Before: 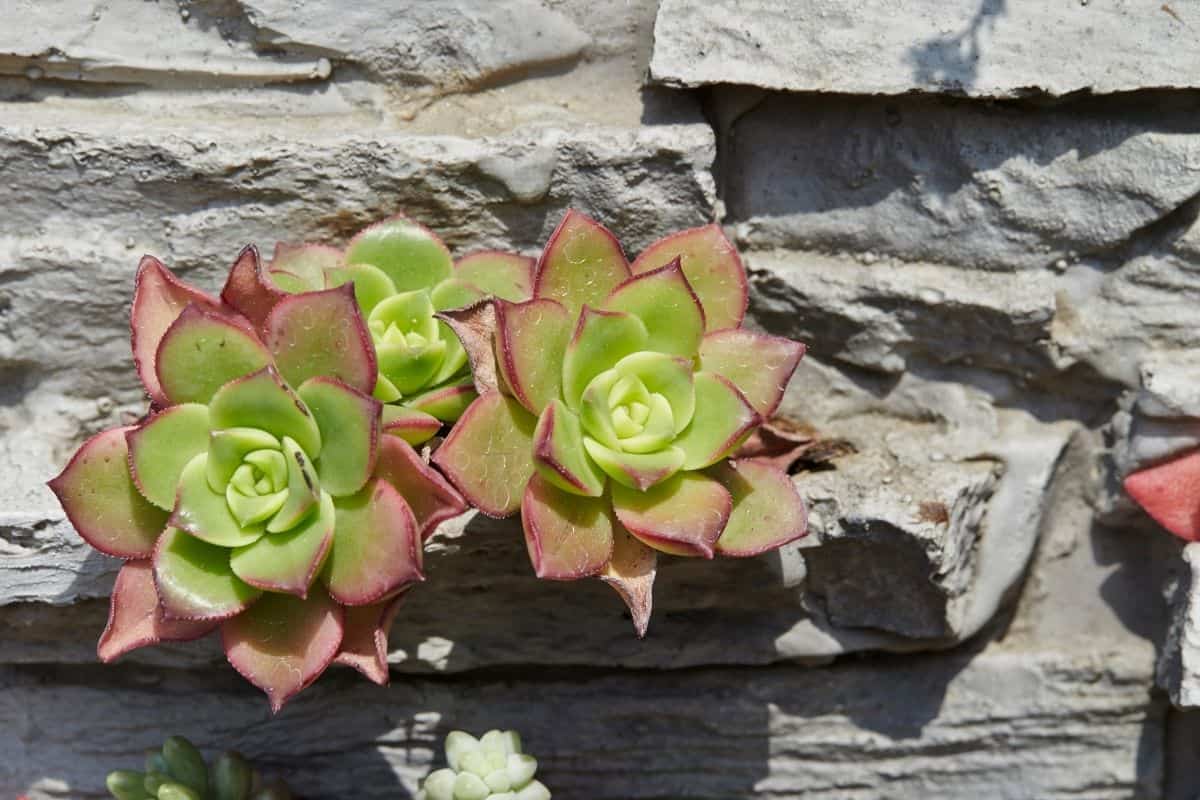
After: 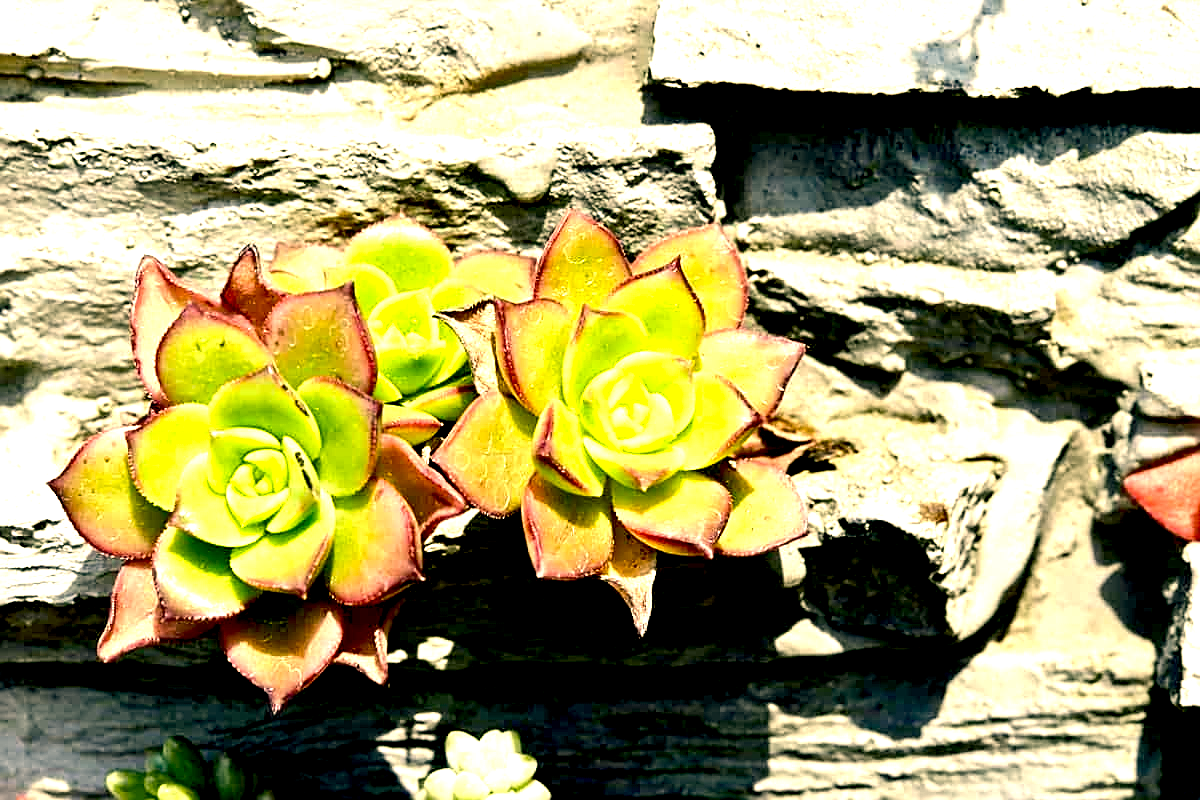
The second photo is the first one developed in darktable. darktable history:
exposure: black level correction 0.034, exposure 0.904 EV, compensate highlight preservation false
color correction: highlights a* 4.85, highlights b* 24.55, shadows a* -15.51, shadows b* 3.9
sharpen: on, module defaults
tone equalizer: -8 EV -0.78 EV, -7 EV -0.707 EV, -6 EV -0.585 EV, -5 EV -0.401 EV, -3 EV 0.403 EV, -2 EV 0.6 EV, -1 EV 0.69 EV, +0 EV 0.74 EV, edges refinement/feathering 500, mask exposure compensation -1.57 EV, preserve details no
